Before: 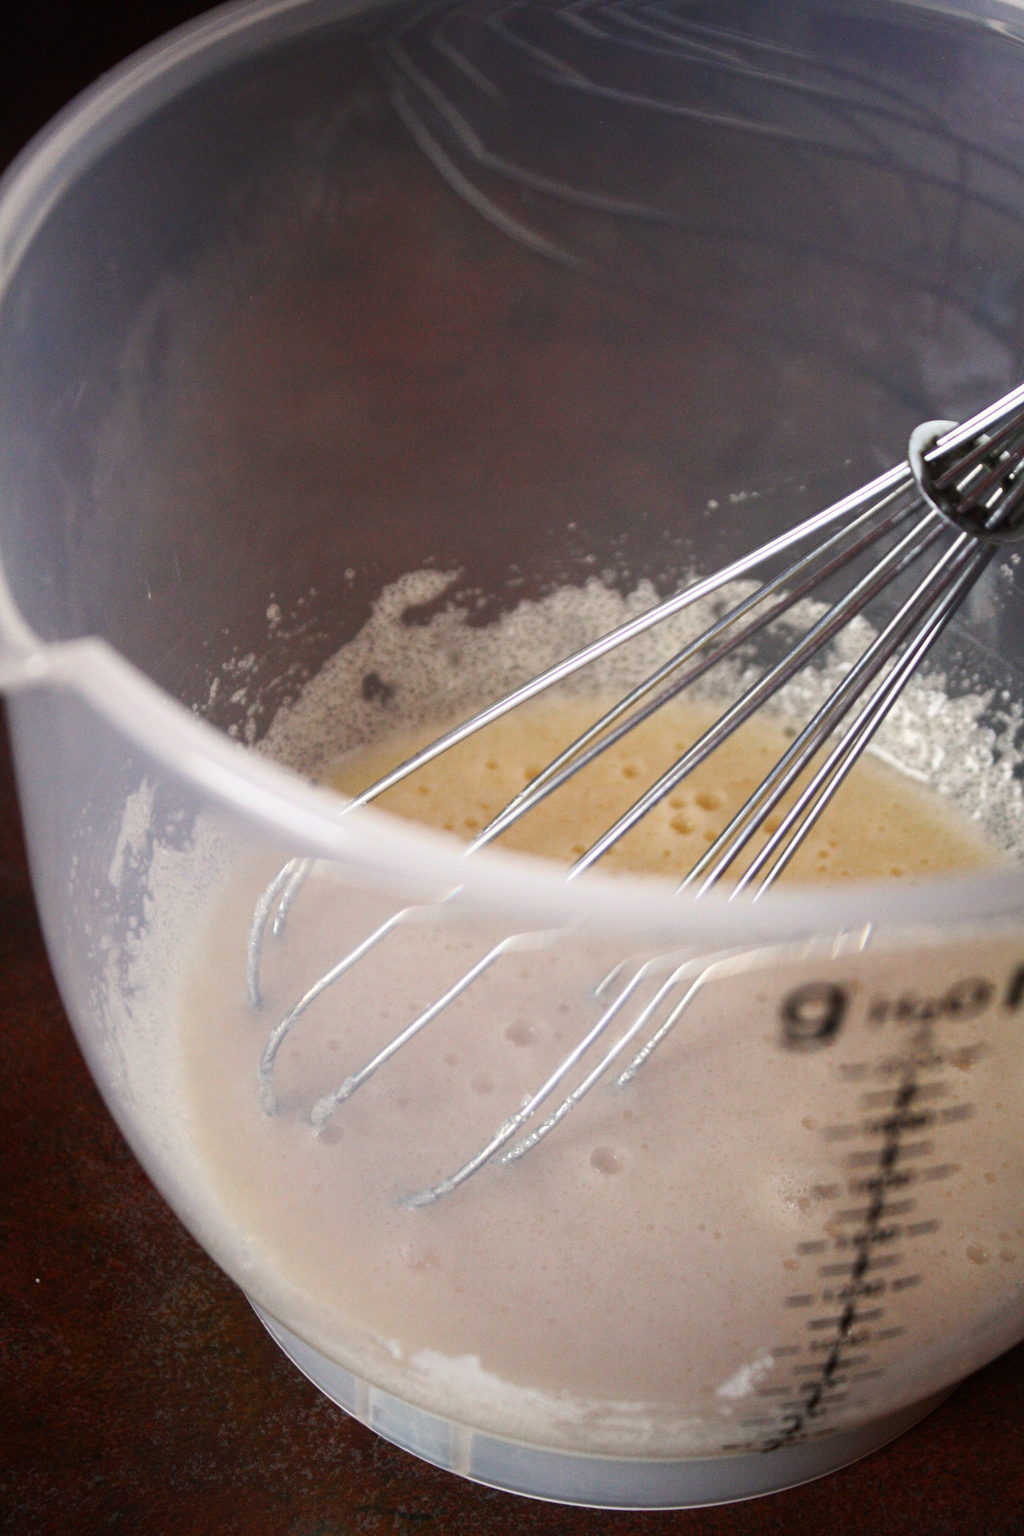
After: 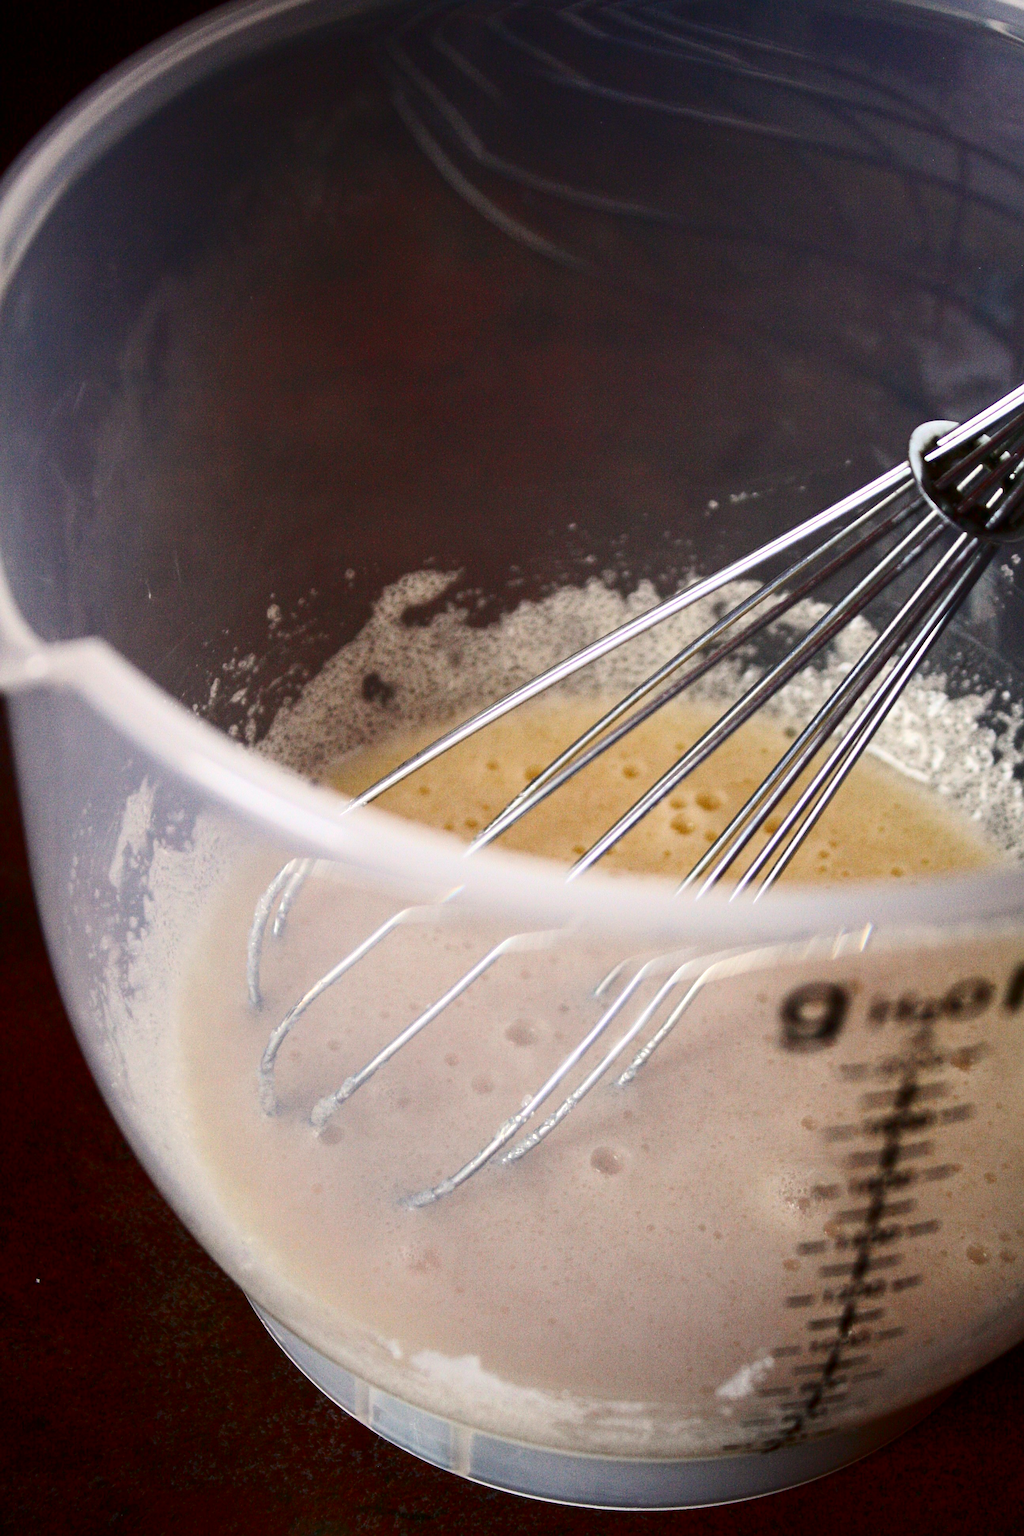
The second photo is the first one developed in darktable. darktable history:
contrast brightness saturation: contrast 0.21, brightness -0.11, saturation 0.21
sharpen: on, module defaults
